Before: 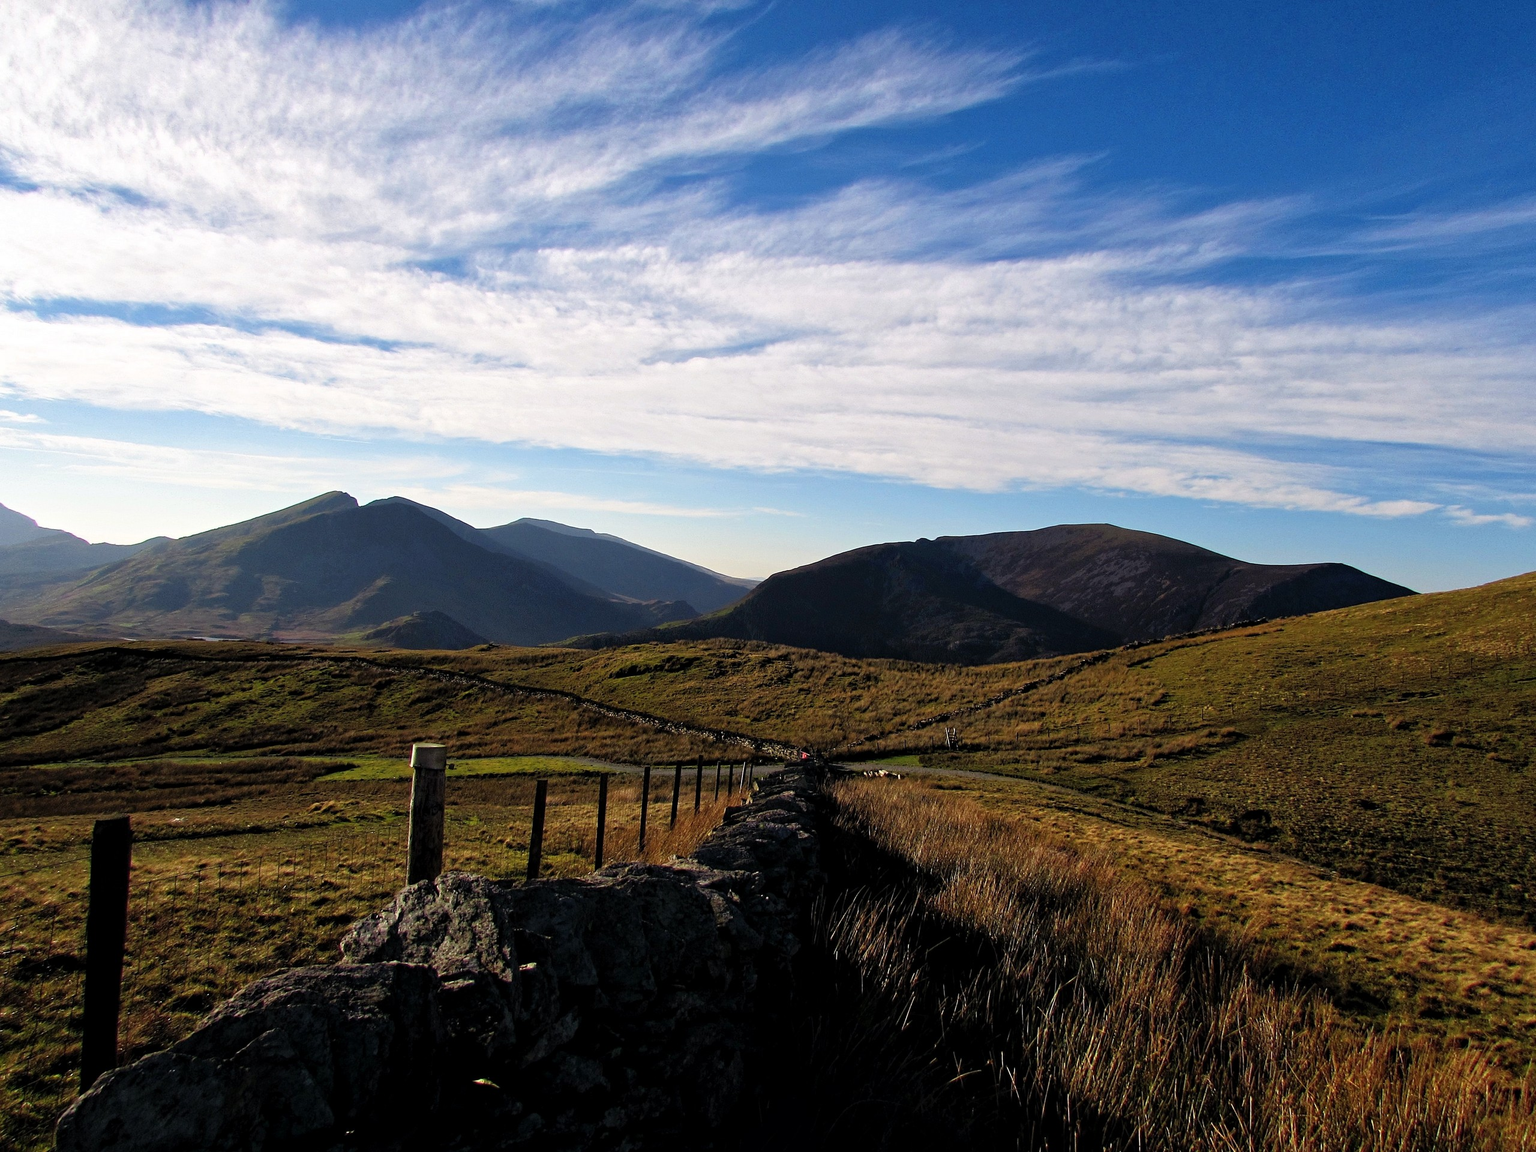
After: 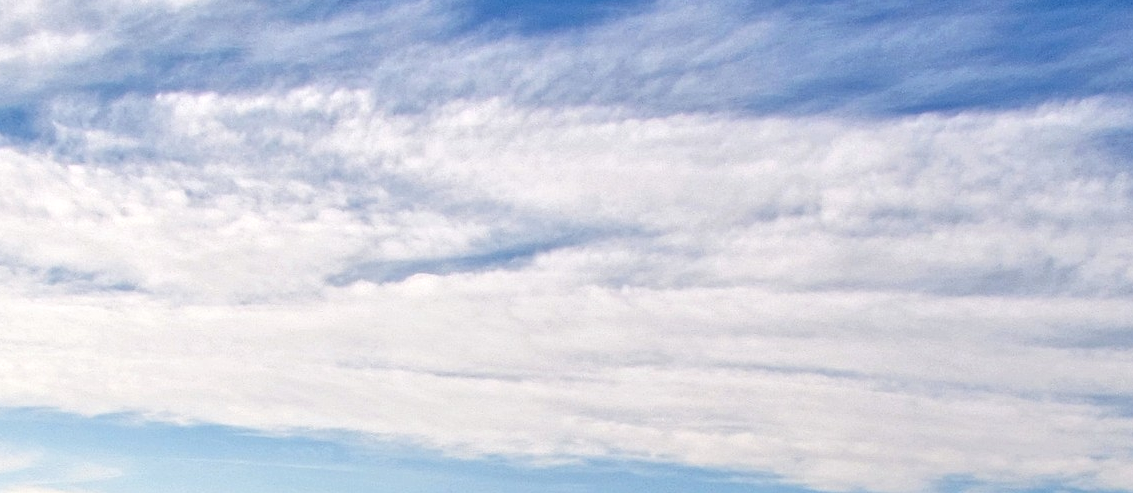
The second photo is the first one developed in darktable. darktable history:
tone equalizer: -7 EV 0.141 EV, -6 EV 0.565 EV, -5 EV 1.12 EV, -4 EV 1.29 EV, -3 EV 1.16 EV, -2 EV 0.6 EV, -1 EV 0.165 EV
local contrast: on, module defaults
crop: left 28.975%, top 16.801%, right 26.747%, bottom 57.493%
